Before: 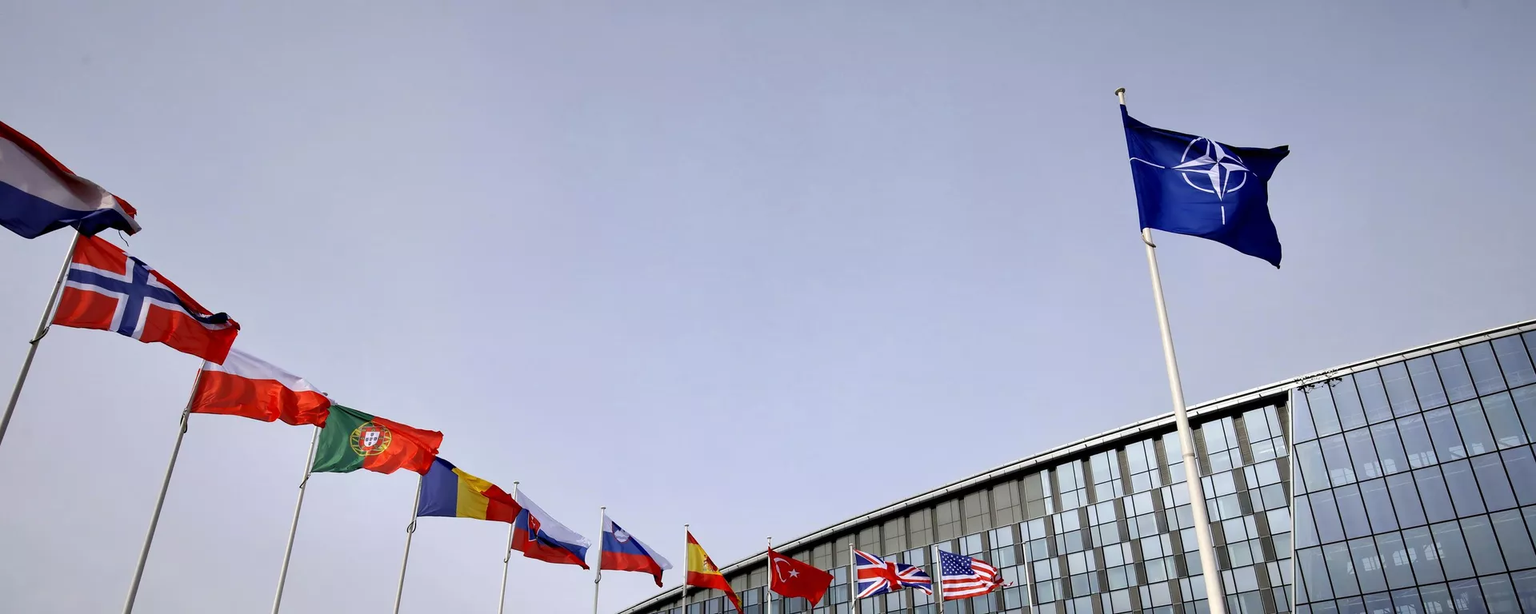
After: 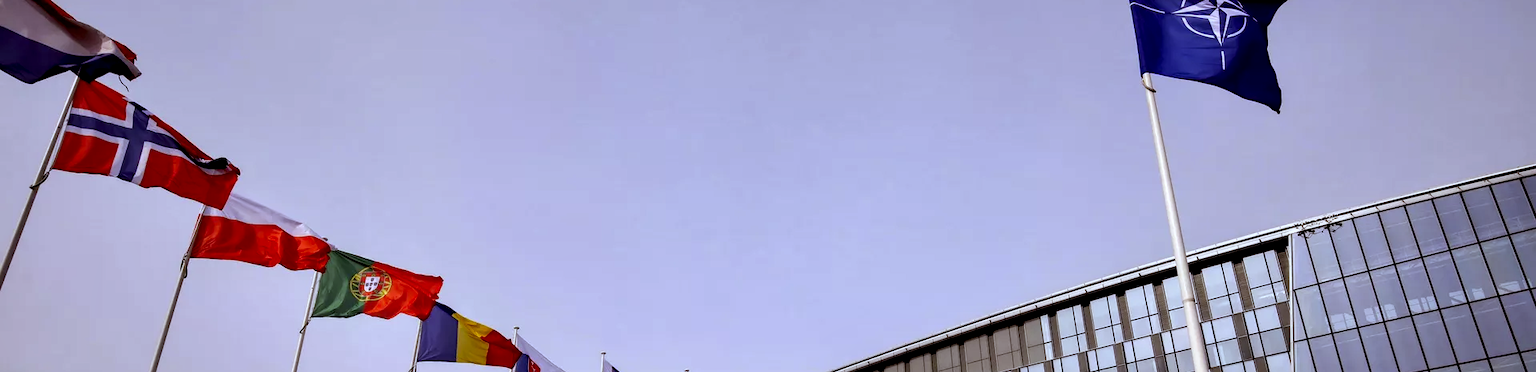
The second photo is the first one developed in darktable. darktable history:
white balance: red 0.954, blue 1.079
rotate and perspective: crop left 0, crop top 0
vignetting: fall-off start 100%, brightness -0.282, width/height ratio 1.31
crop and rotate: top 25.357%, bottom 13.942%
local contrast: highlights 83%, shadows 81%
rgb levels: mode RGB, independent channels, levels [[0, 0.5, 1], [0, 0.521, 1], [0, 0.536, 1]]
exposure: black level correction 0.002, exposure -0.1 EV, compensate highlight preservation false
